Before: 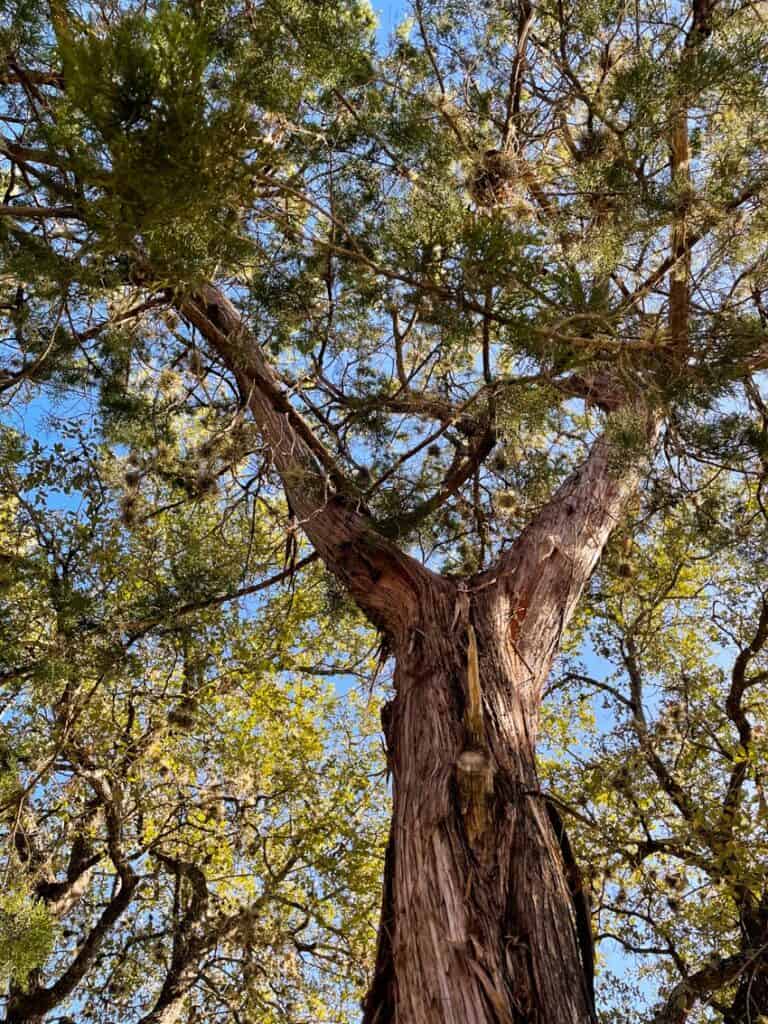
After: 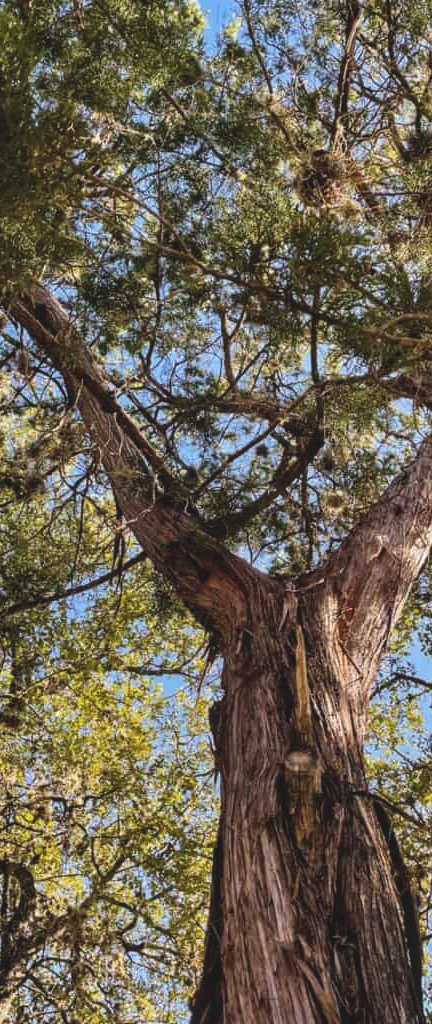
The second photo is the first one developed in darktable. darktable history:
exposure: black level correction -0.014, exposure -0.193 EV, compensate highlight preservation false
local contrast: on, module defaults
crop and rotate: left 22.516%, right 21.234%
